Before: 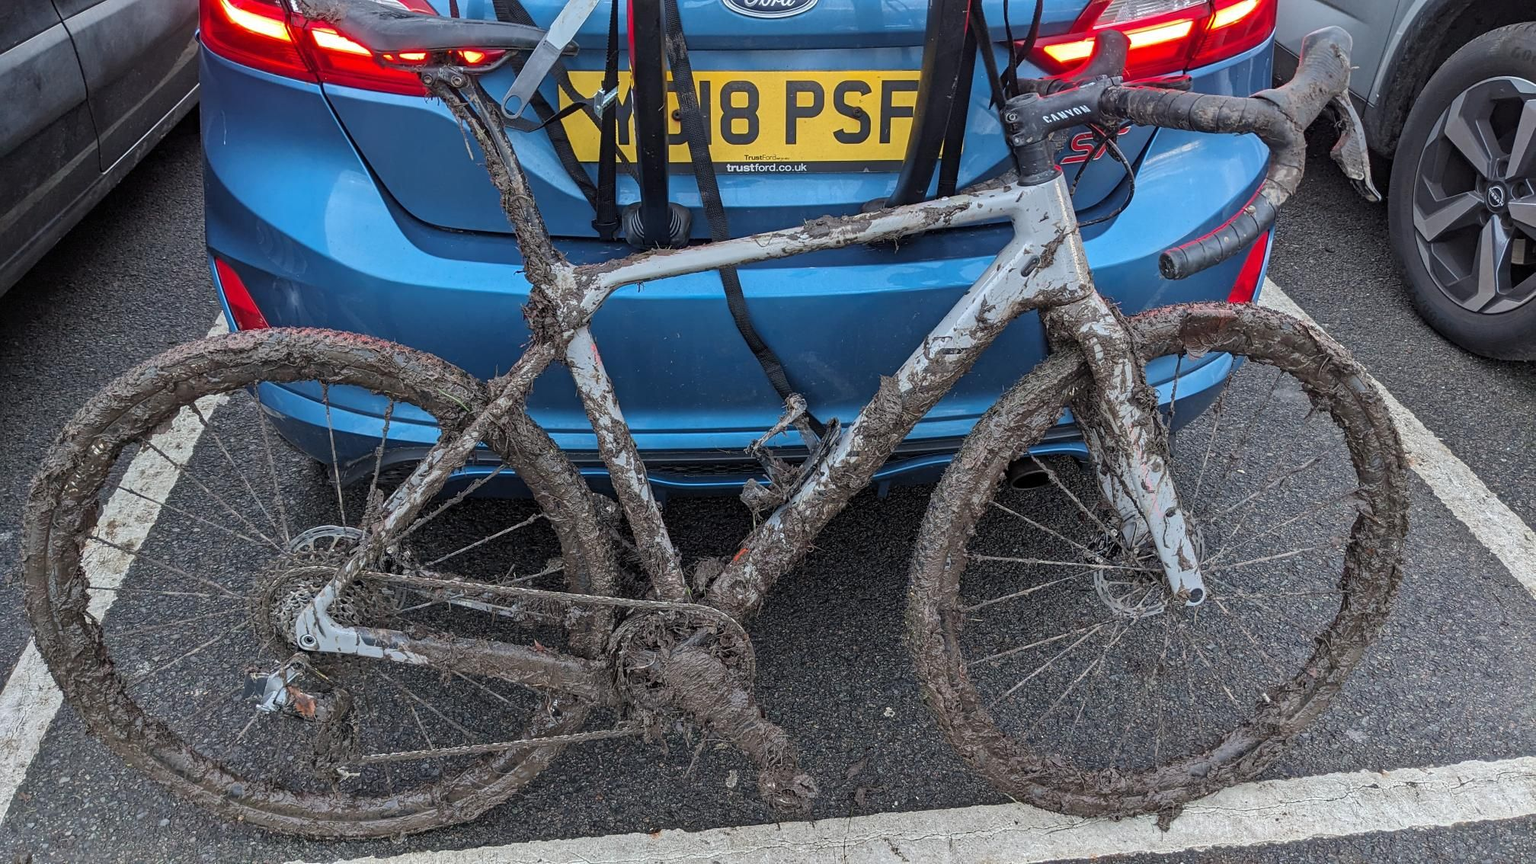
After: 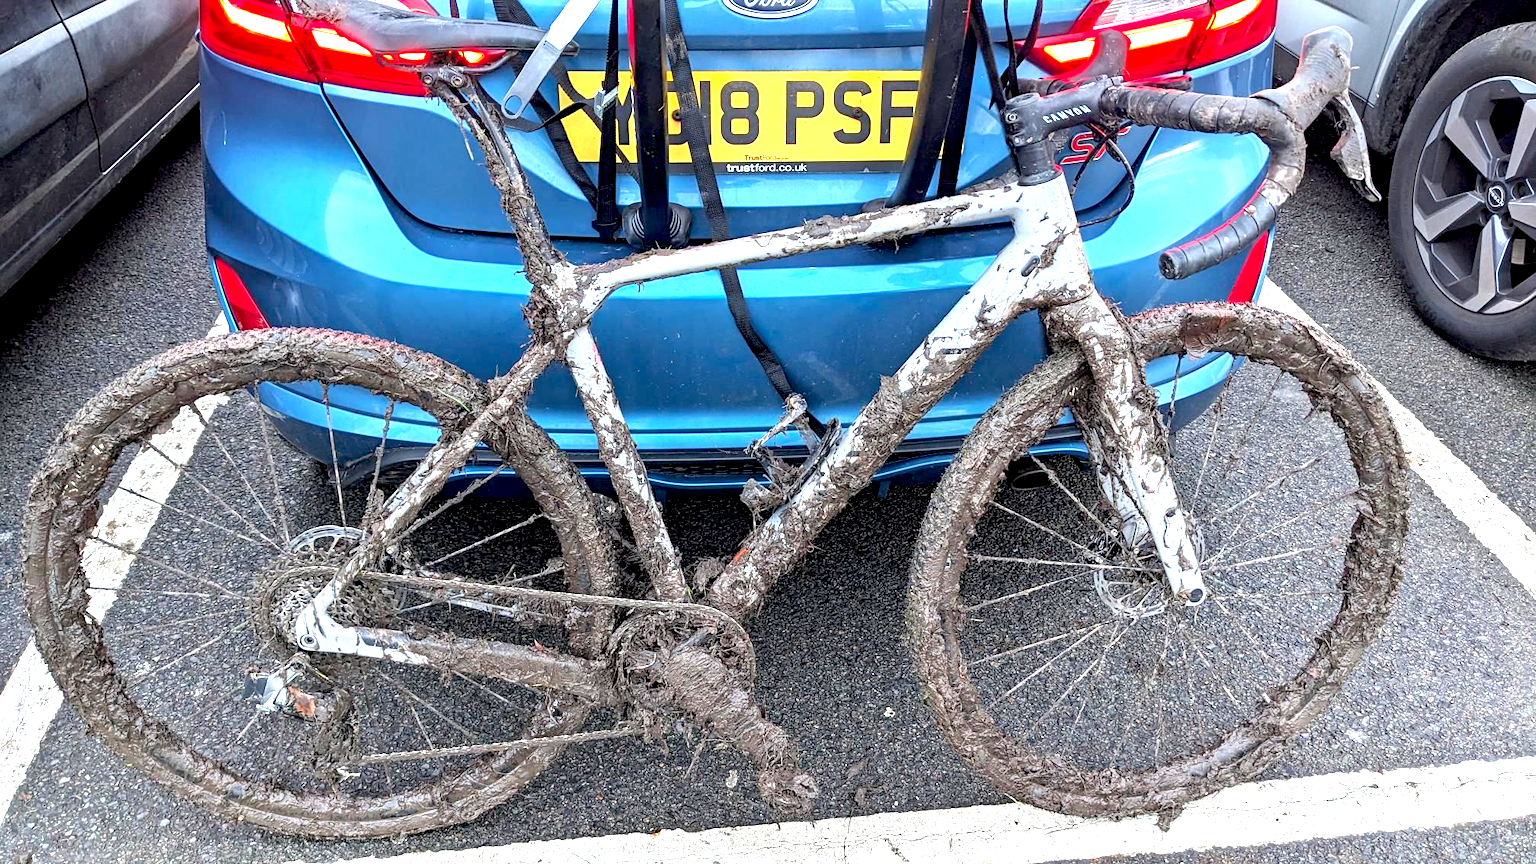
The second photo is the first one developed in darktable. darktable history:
exposure: black level correction 0.009, exposure 1.43 EV, compensate exposure bias true, compensate highlight preservation false
